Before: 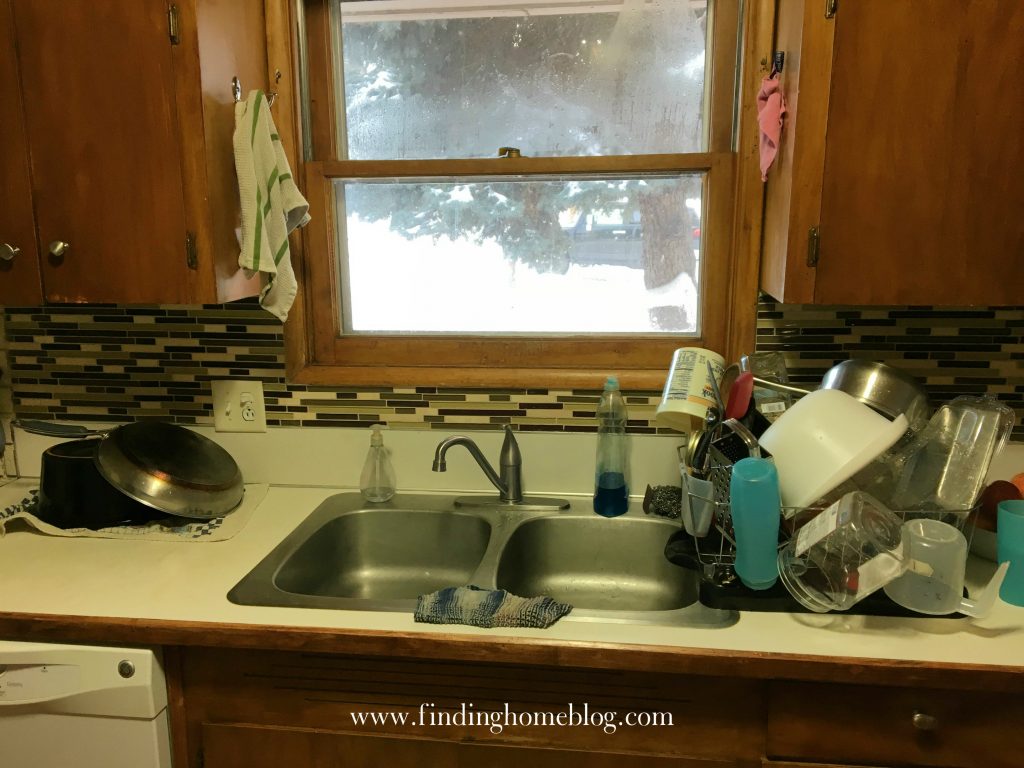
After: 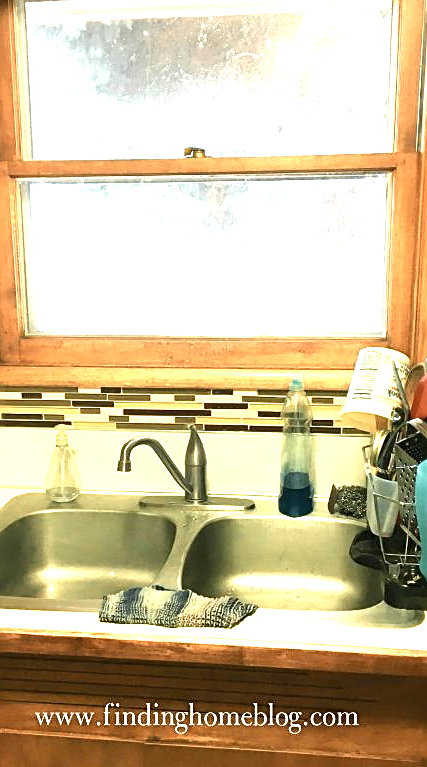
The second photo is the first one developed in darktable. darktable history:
color zones: curves: ch0 [(0.018, 0.548) (0.197, 0.654) (0.425, 0.447) (0.605, 0.658) (0.732, 0.579)]; ch1 [(0.105, 0.531) (0.224, 0.531) (0.386, 0.39) (0.618, 0.456) (0.732, 0.456) (0.956, 0.421)]; ch2 [(0.039, 0.583) (0.215, 0.465) (0.399, 0.544) (0.465, 0.548) (0.614, 0.447) (0.724, 0.43) (0.882, 0.623) (0.956, 0.632)]
crop: left 30.814%, right 27.451%
exposure: black level correction 0, exposure 1.671 EV, compensate highlight preservation false
sharpen: amount 0.493
